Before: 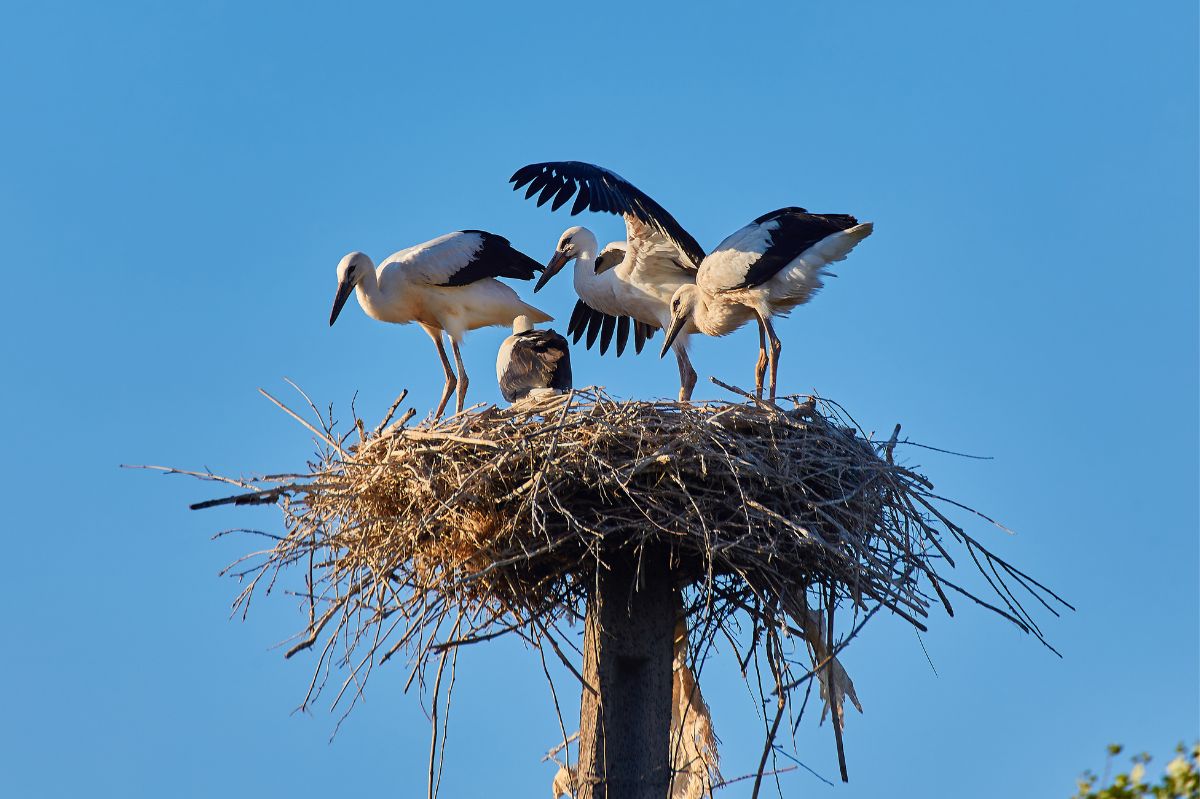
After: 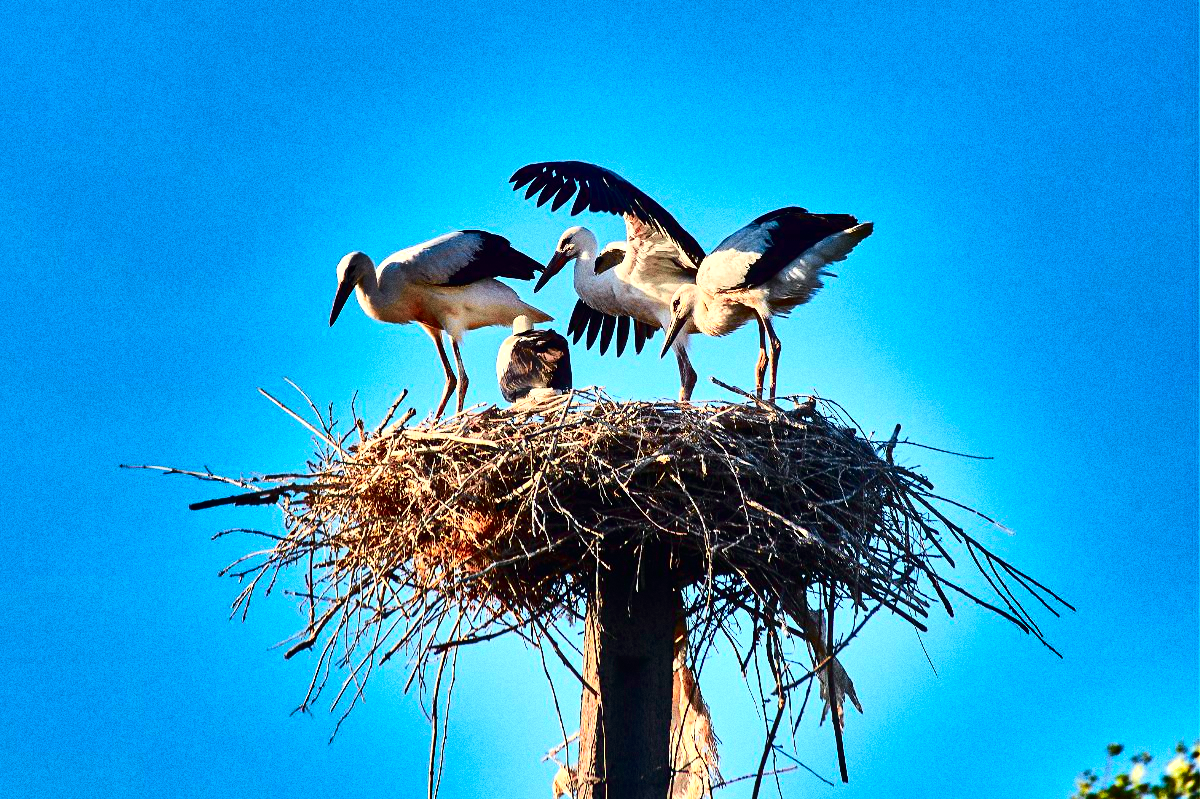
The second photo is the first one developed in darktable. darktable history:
shadows and highlights: shadows 19.13, highlights -83.41, soften with gaussian
contrast brightness saturation: contrast 0.32, brightness -0.08, saturation 0.17
grain: coarseness 0.09 ISO, strength 40%
exposure: black level correction 0, exposure 0.95 EV, compensate exposure bias true, compensate highlight preservation false
tone curve: curves: ch0 [(0, 0.003) (0.211, 0.174) (0.482, 0.519) (0.843, 0.821) (0.992, 0.971)]; ch1 [(0, 0) (0.276, 0.206) (0.393, 0.364) (0.482, 0.477) (0.506, 0.5) (0.523, 0.523) (0.572, 0.592) (0.695, 0.767) (1, 1)]; ch2 [(0, 0) (0.438, 0.456) (0.498, 0.497) (0.536, 0.527) (0.562, 0.584) (0.619, 0.602) (0.698, 0.698) (1, 1)], color space Lab, independent channels, preserve colors none
